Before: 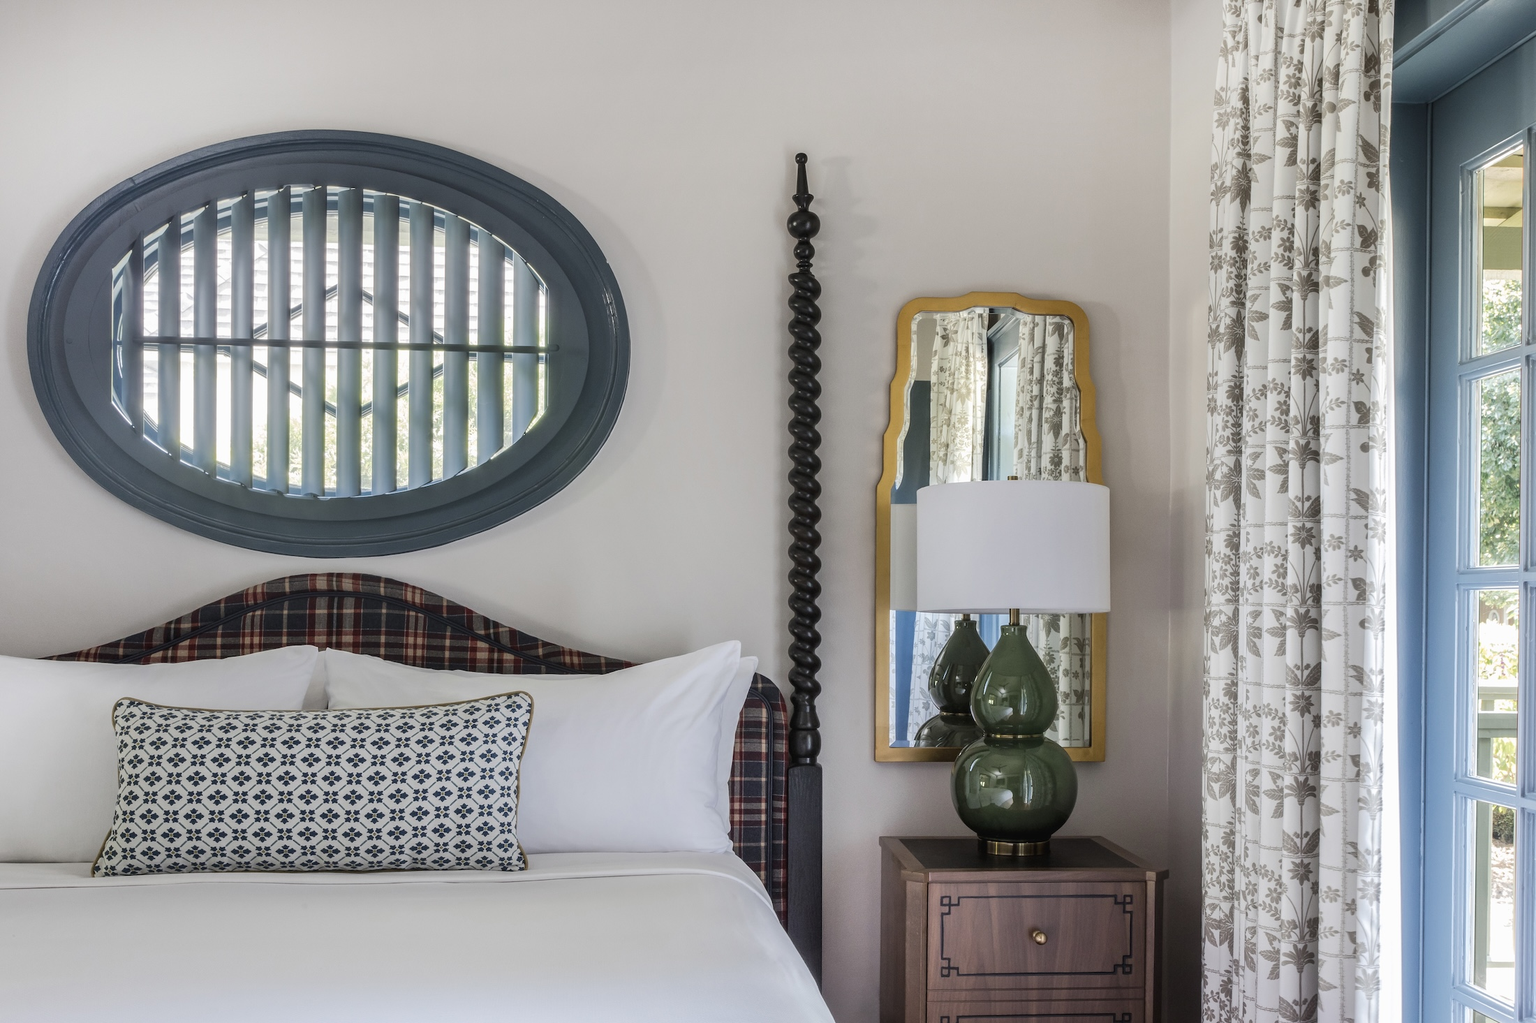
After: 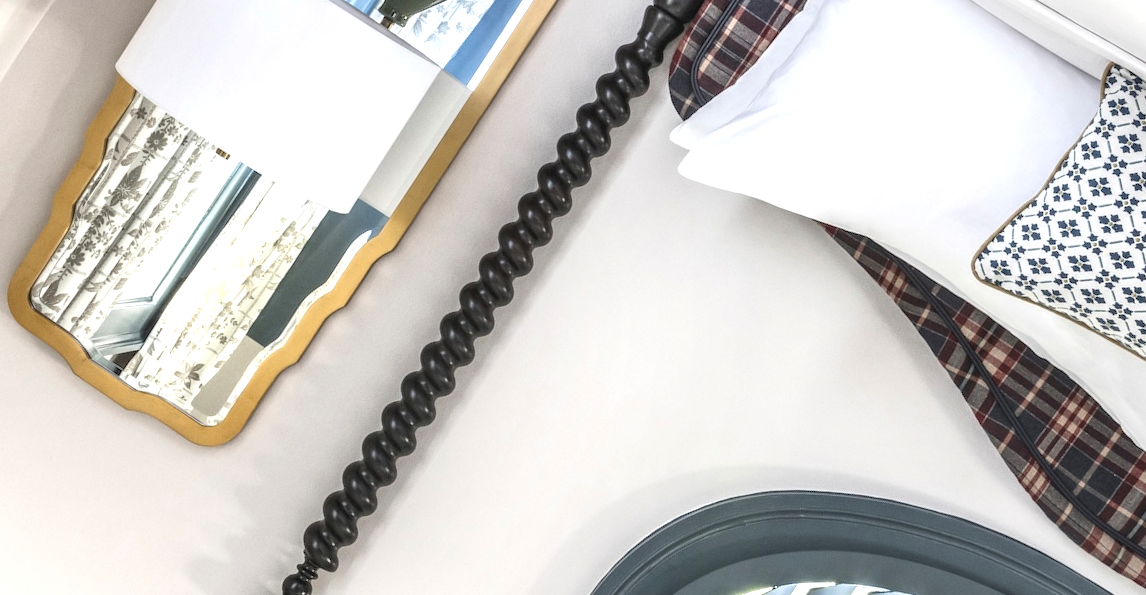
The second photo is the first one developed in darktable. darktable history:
crop and rotate: angle 147.03°, left 9.146%, top 15.591%, right 4.547%, bottom 17.068%
local contrast: on, module defaults
exposure: exposure 1 EV, compensate exposure bias true, compensate highlight preservation false
contrast brightness saturation: contrast 0.059, brightness -0.007, saturation -0.223
